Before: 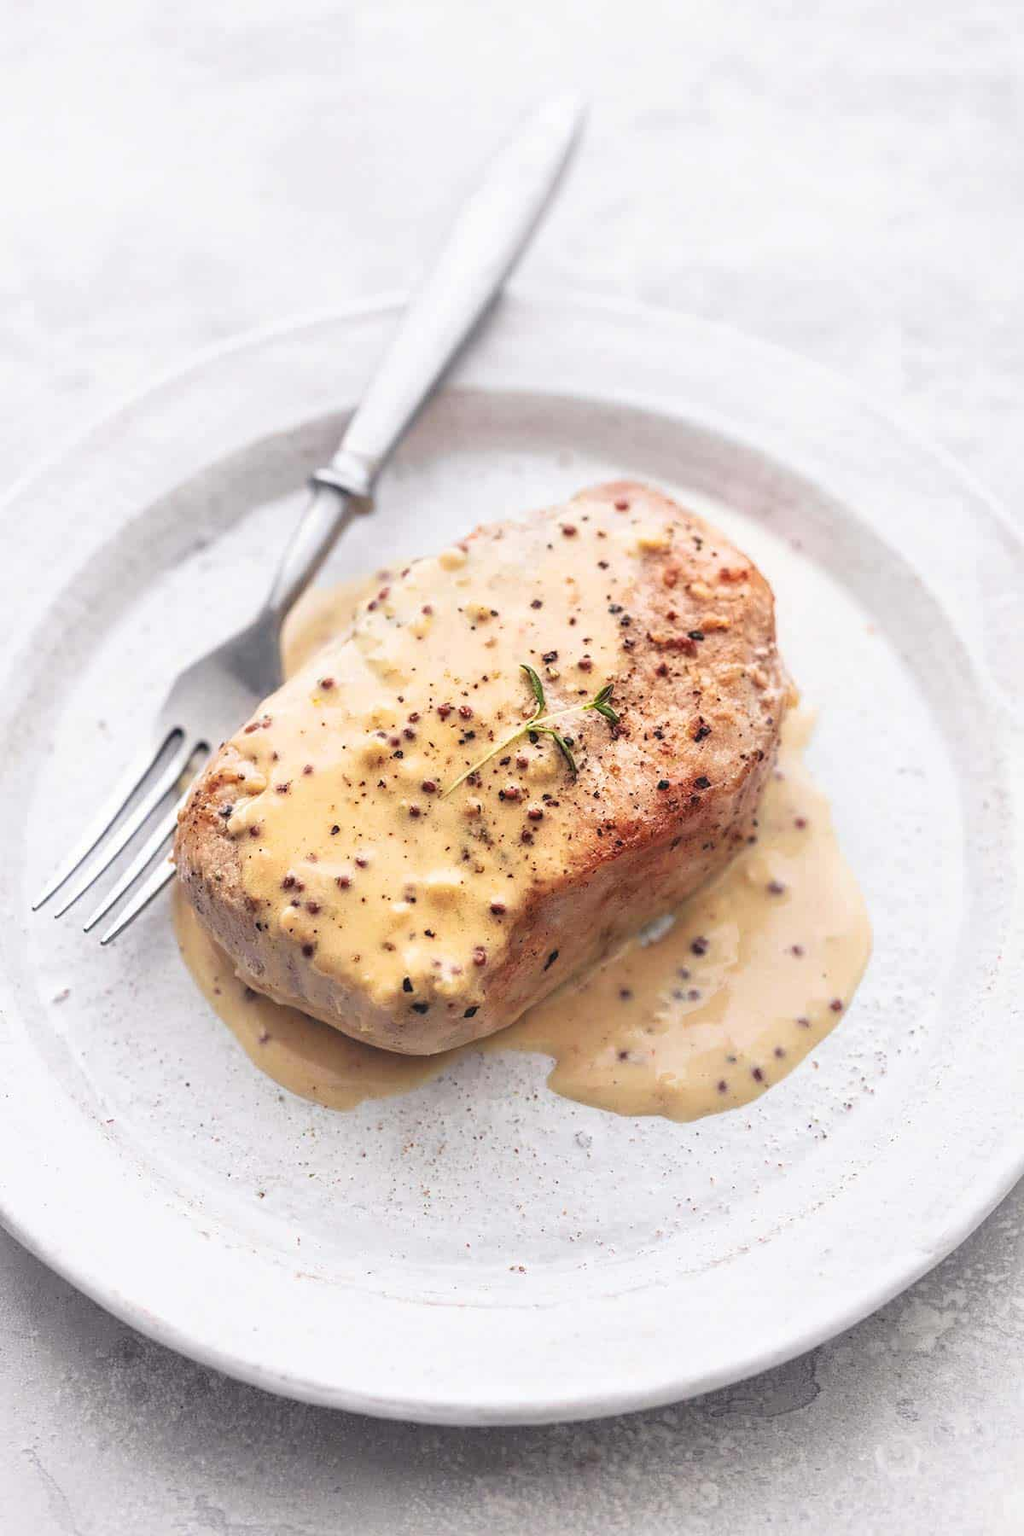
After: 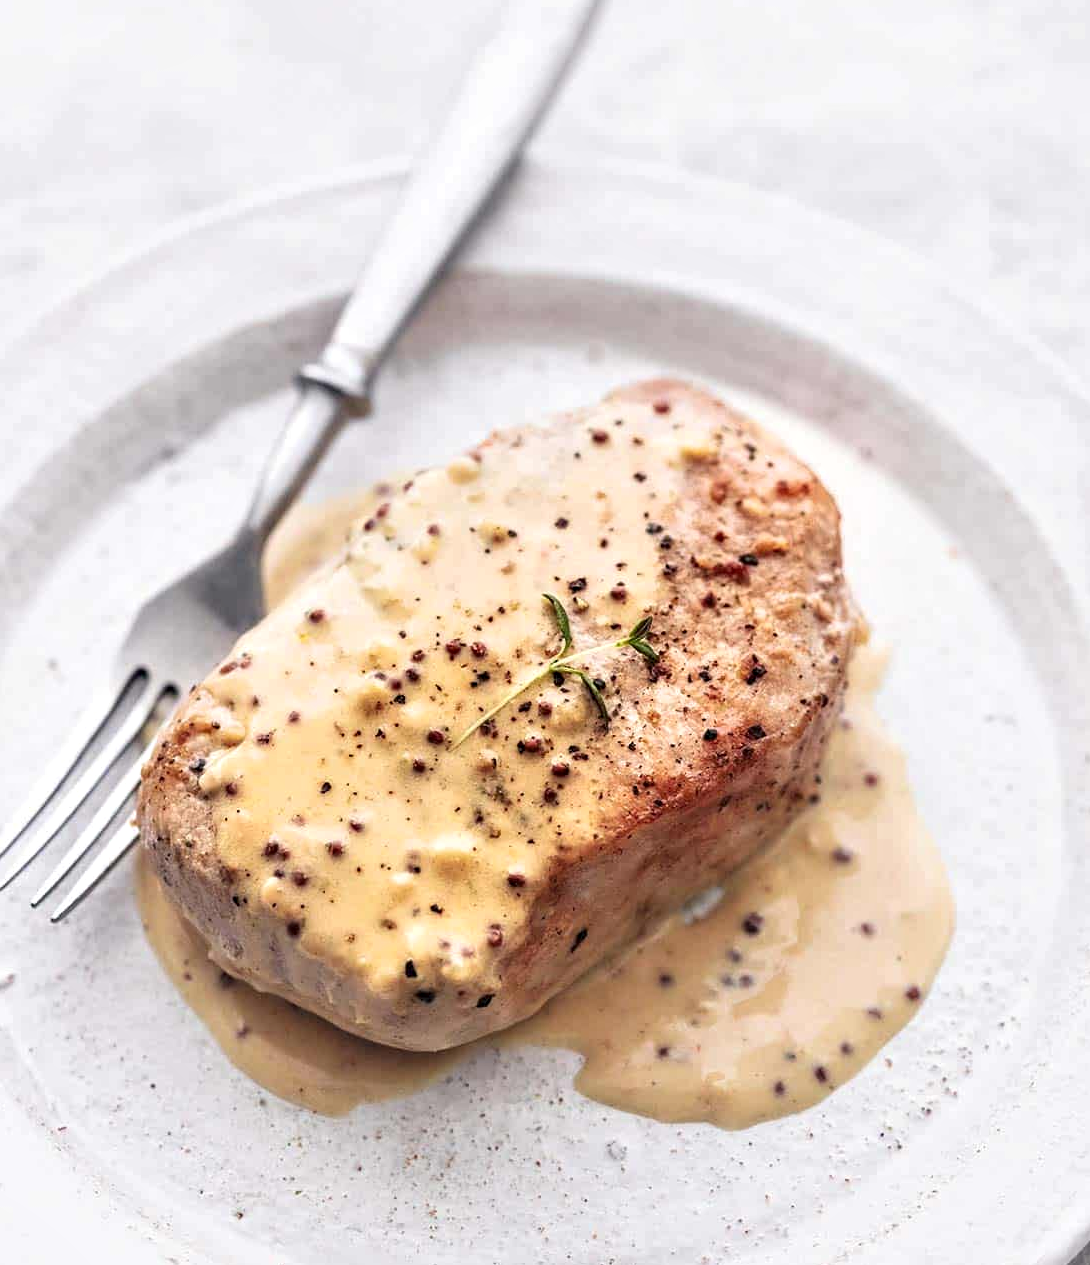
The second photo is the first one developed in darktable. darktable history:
crop: left 5.596%, top 10.314%, right 3.534%, bottom 19.395%
contrast equalizer: y [[0.531, 0.548, 0.559, 0.557, 0.544, 0.527], [0.5 ×6], [0.5 ×6], [0 ×6], [0 ×6]]
